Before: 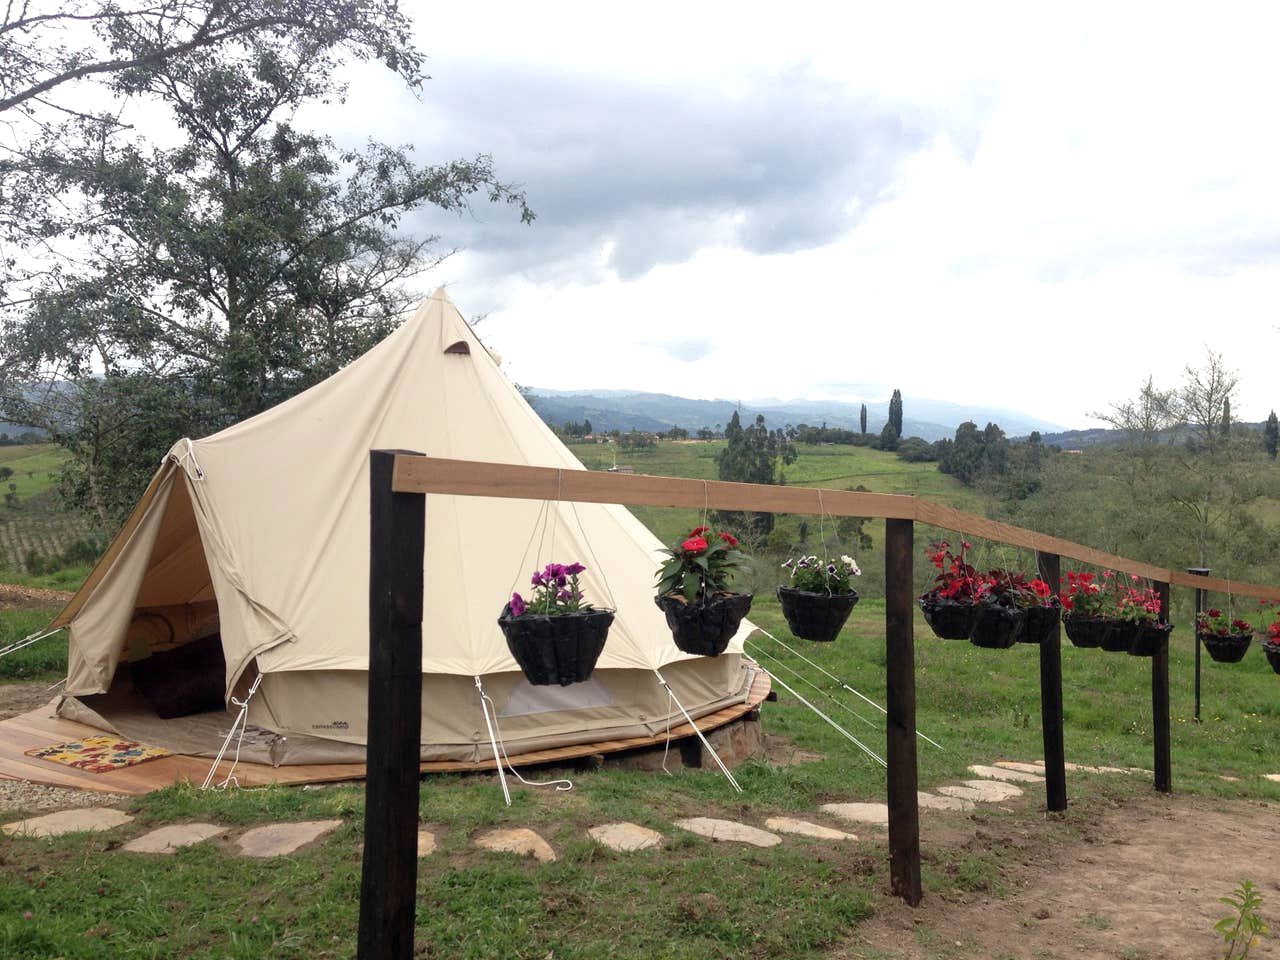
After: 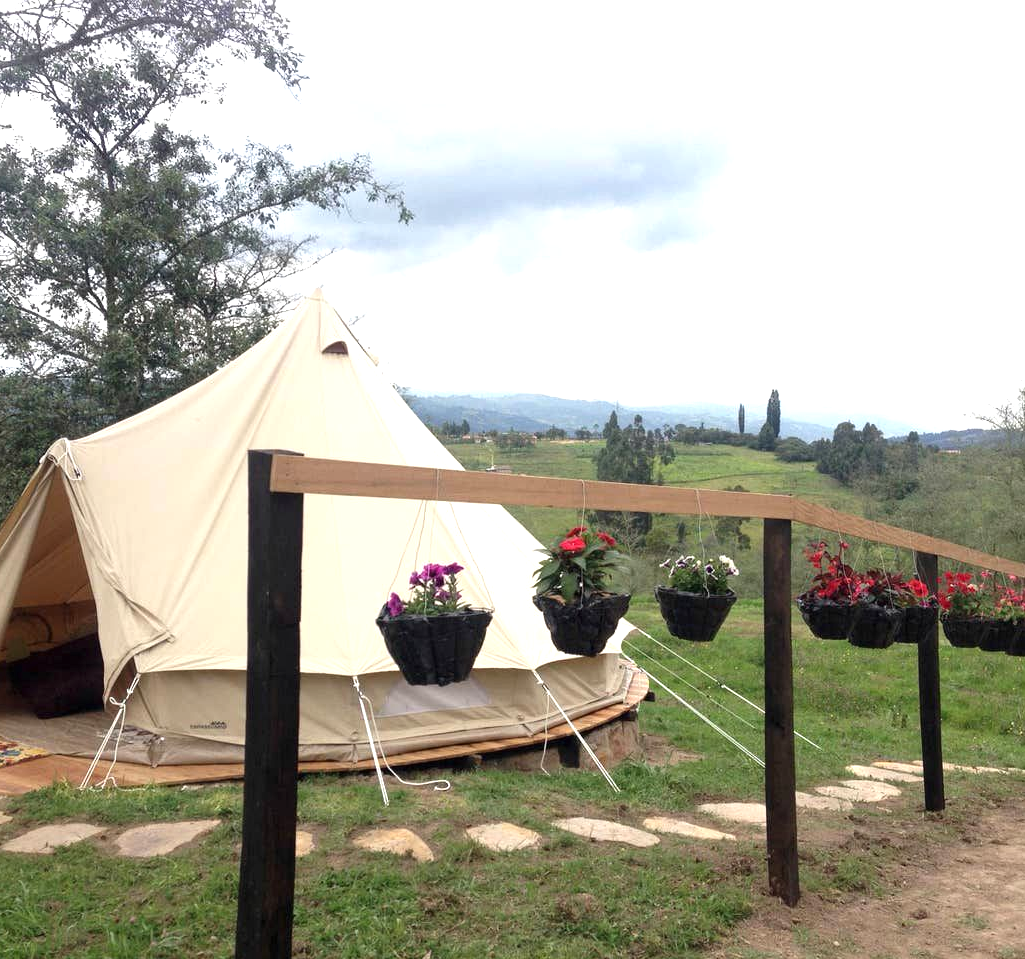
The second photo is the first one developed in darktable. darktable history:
crop and rotate: left 9.585%, right 10.284%
exposure: black level correction 0, exposure 0.499 EV, compensate exposure bias true, compensate highlight preservation false
